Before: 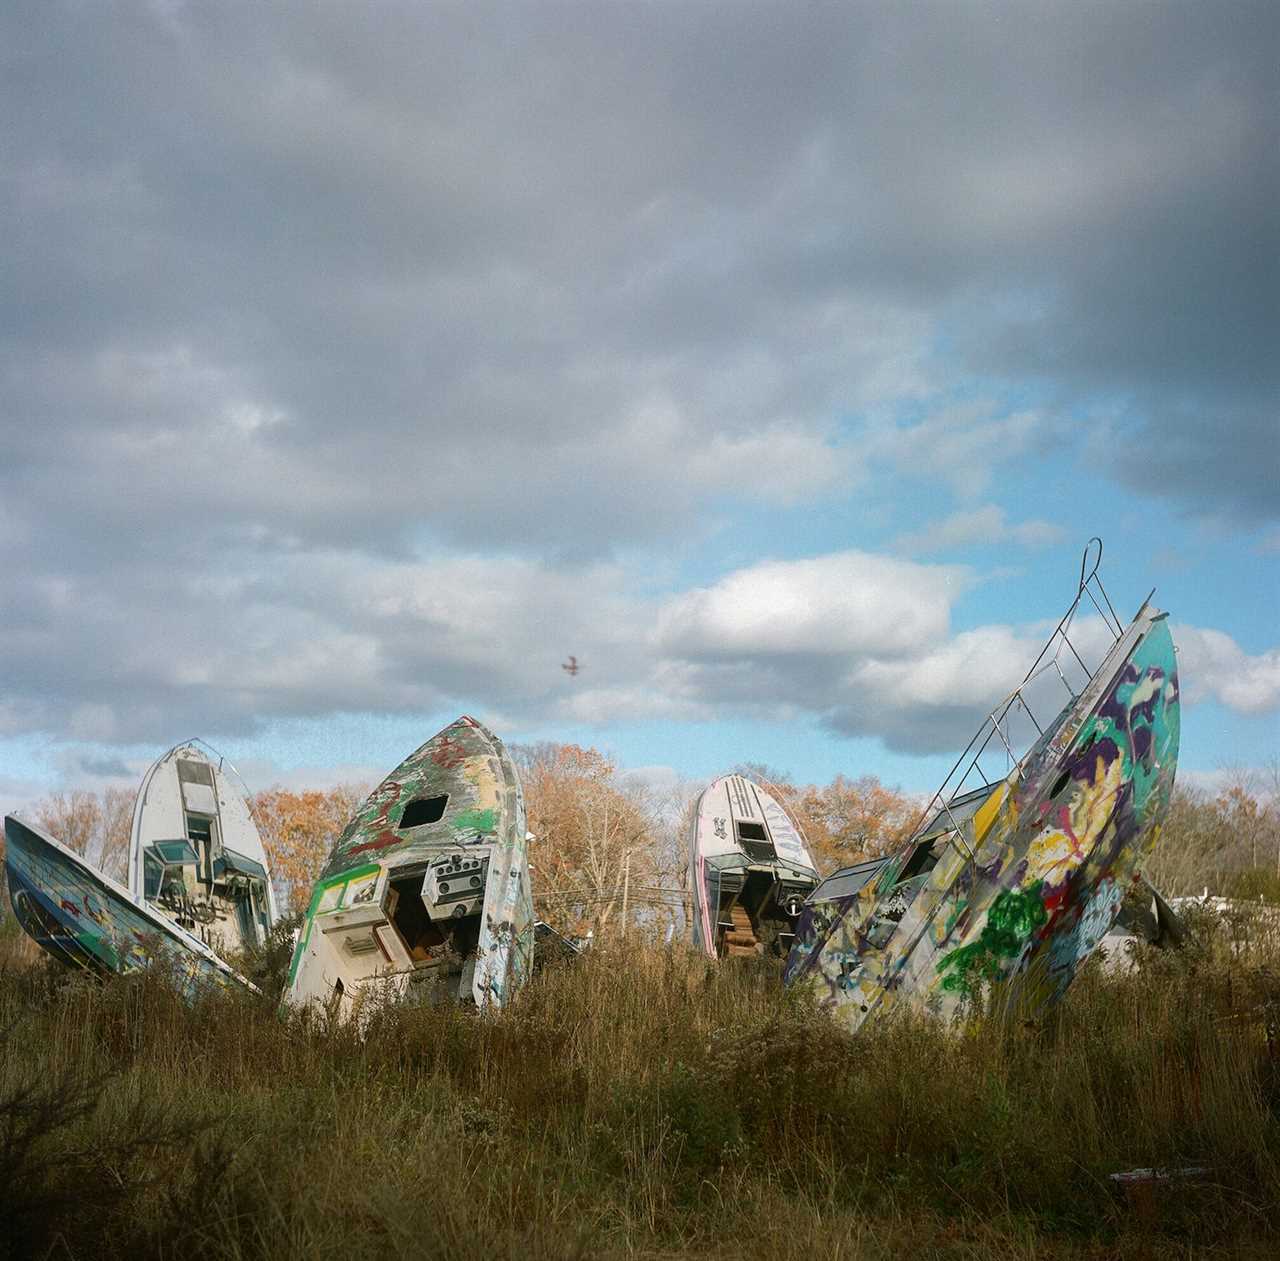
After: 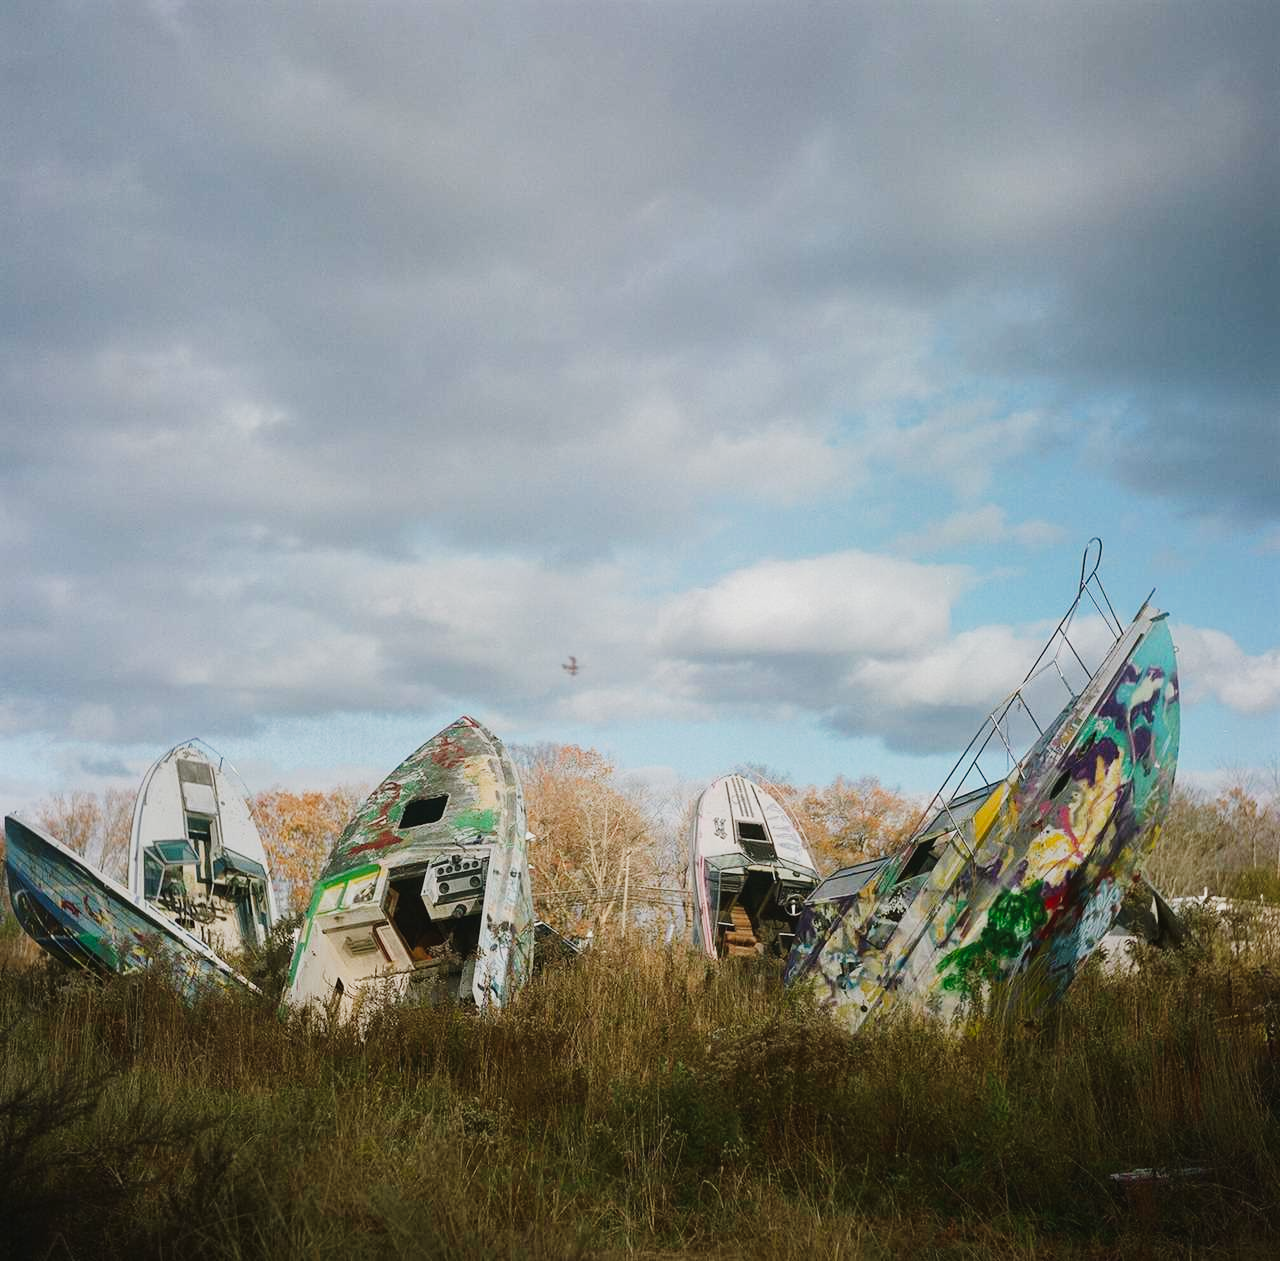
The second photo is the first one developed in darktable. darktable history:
tone curve: curves: ch0 [(0, 0.023) (0.184, 0.168) (0.491, 0.519) (0.748, 0.765) (1, 0.919)]; ch1 [(0, 0) (0.179, 0.173) (0.322, 0.32) (0.424, 0.424) (0.496, 0.501) (0.563, 0.586) (0.761, 0.803) (1, 1)]; ch2 [(0, 0) (0.434, 0.447) (0.483, 0.487) (0.557, 0.541) (0.697, 0.68) (1, 1)], preserve colors none
